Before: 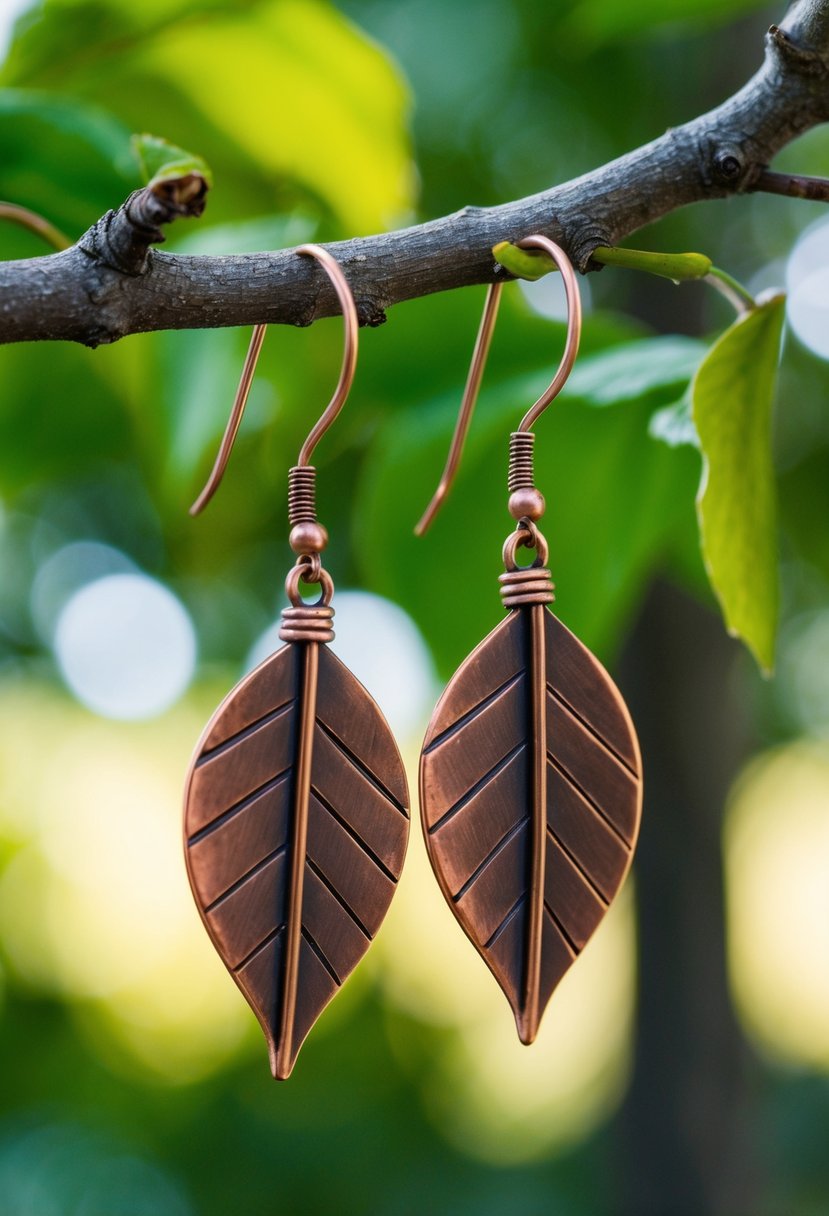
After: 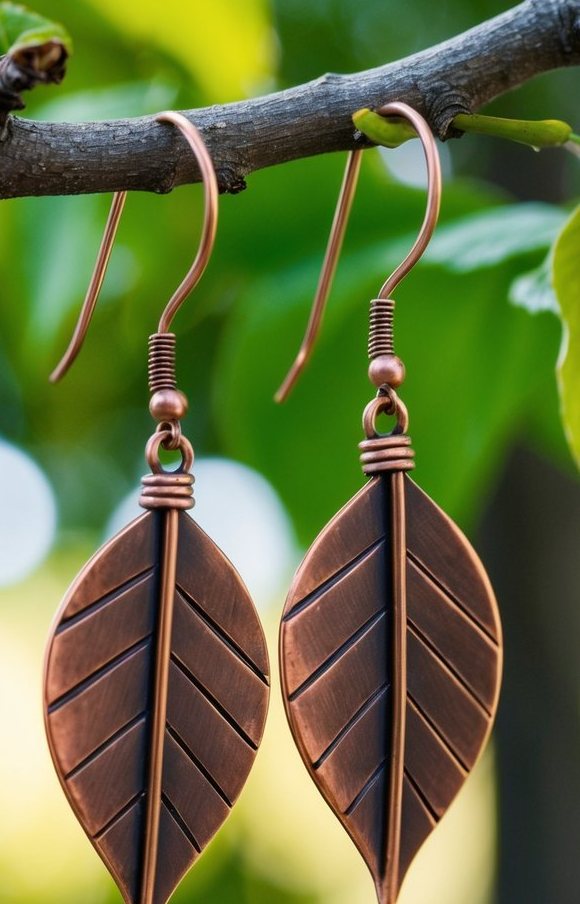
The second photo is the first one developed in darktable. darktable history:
crop and rotate: left 16.925%, top 10.949%, right 13.025%, bottom 14.694%
